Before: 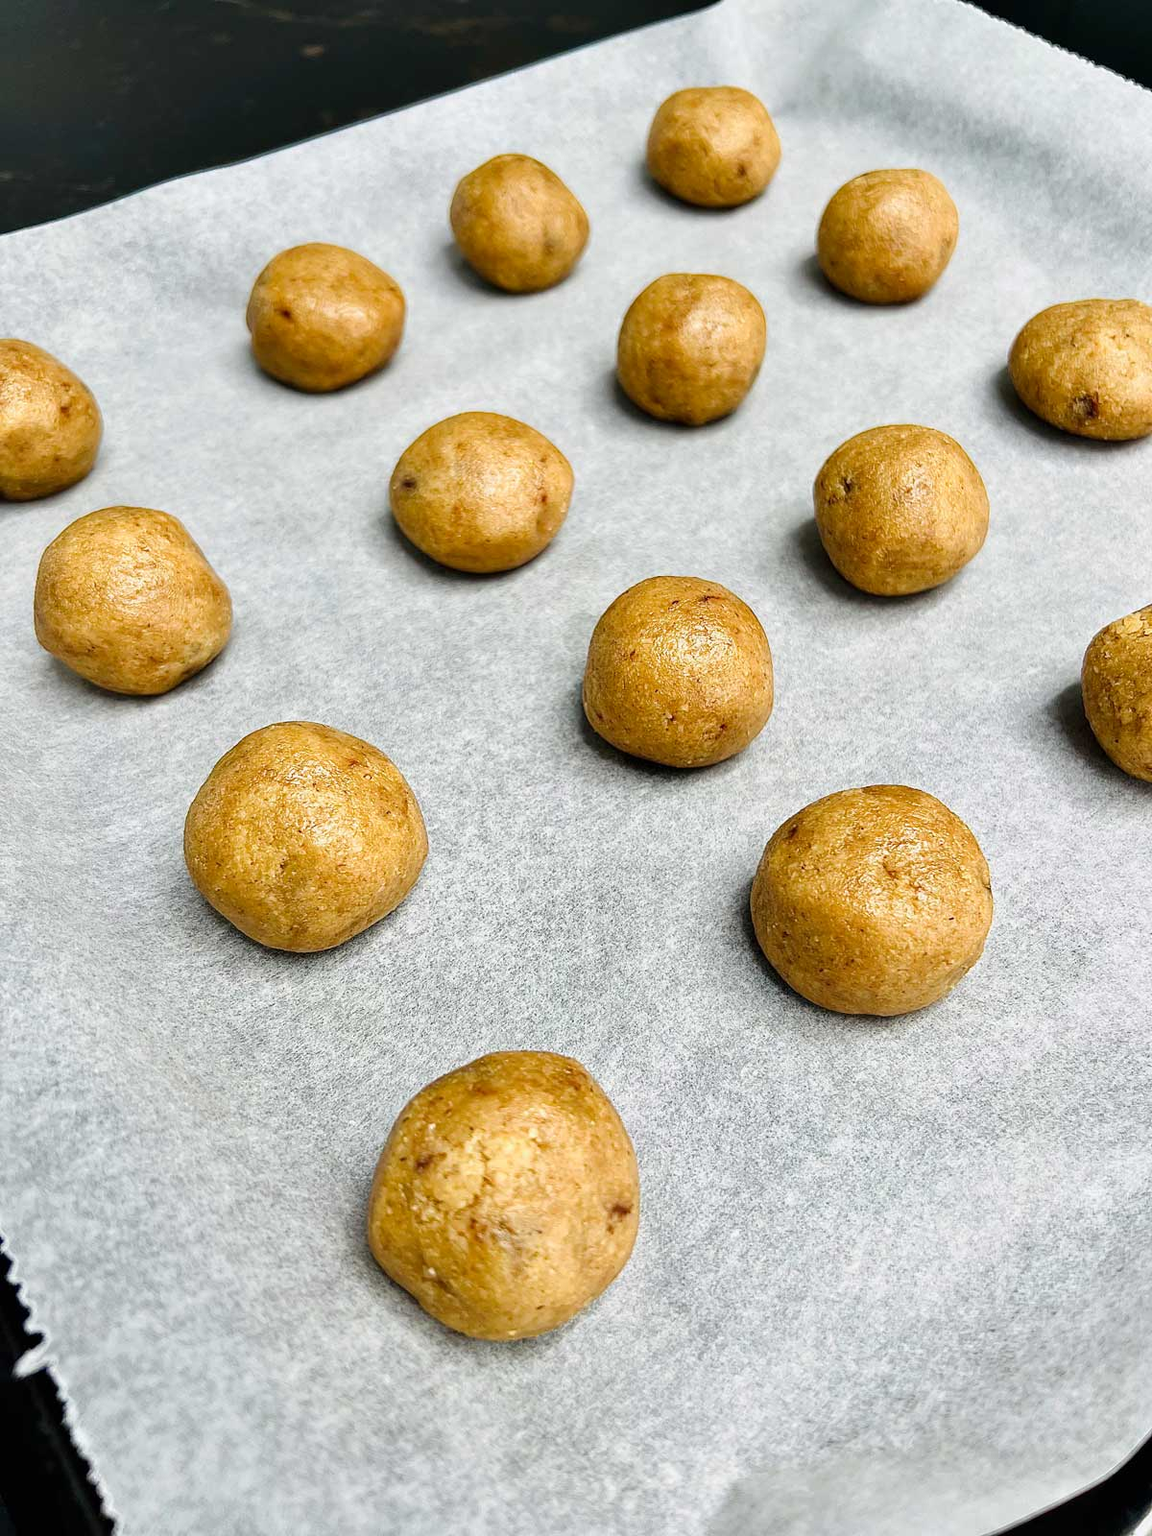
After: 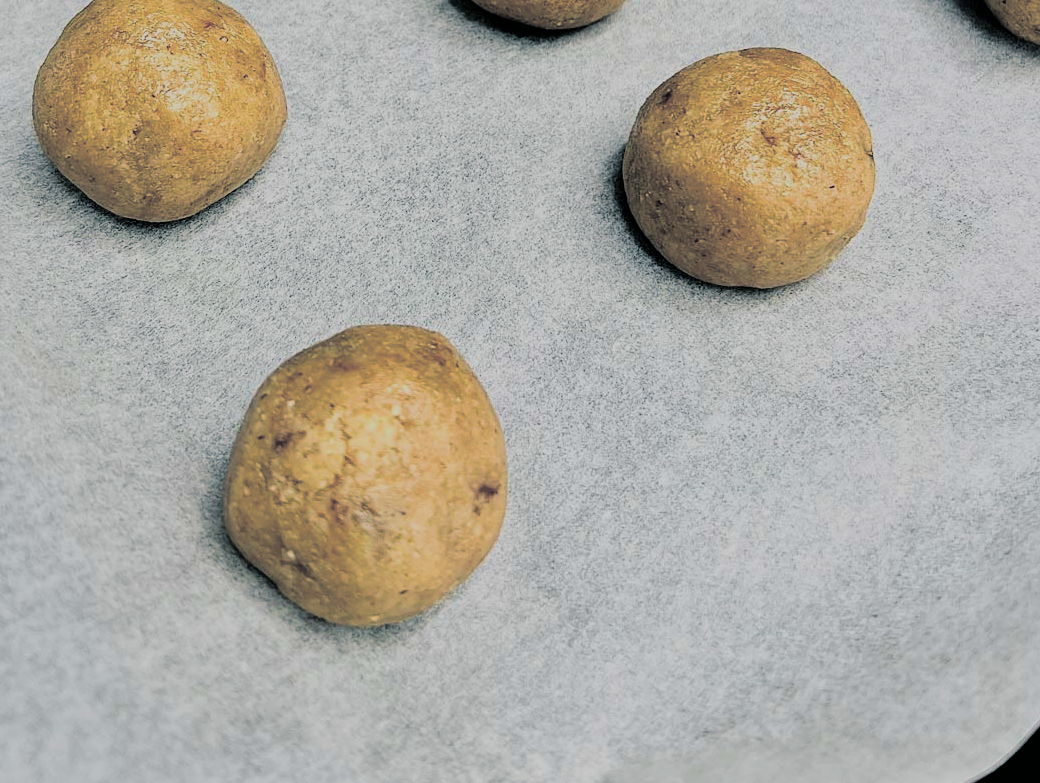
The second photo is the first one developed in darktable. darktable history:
crop and rotate: left 13.306%, top 48.129%, bottom 2.928%
split-toning: shadows › hue 205.2°, shadows › saturation 0.29, highlights › hue 50.4°, highlights › saturation 0.38, balance -49.9
filmic rgb: black relative exposure -6.98 EV, white relative exposure 5.63 EV, hardness 2.86
